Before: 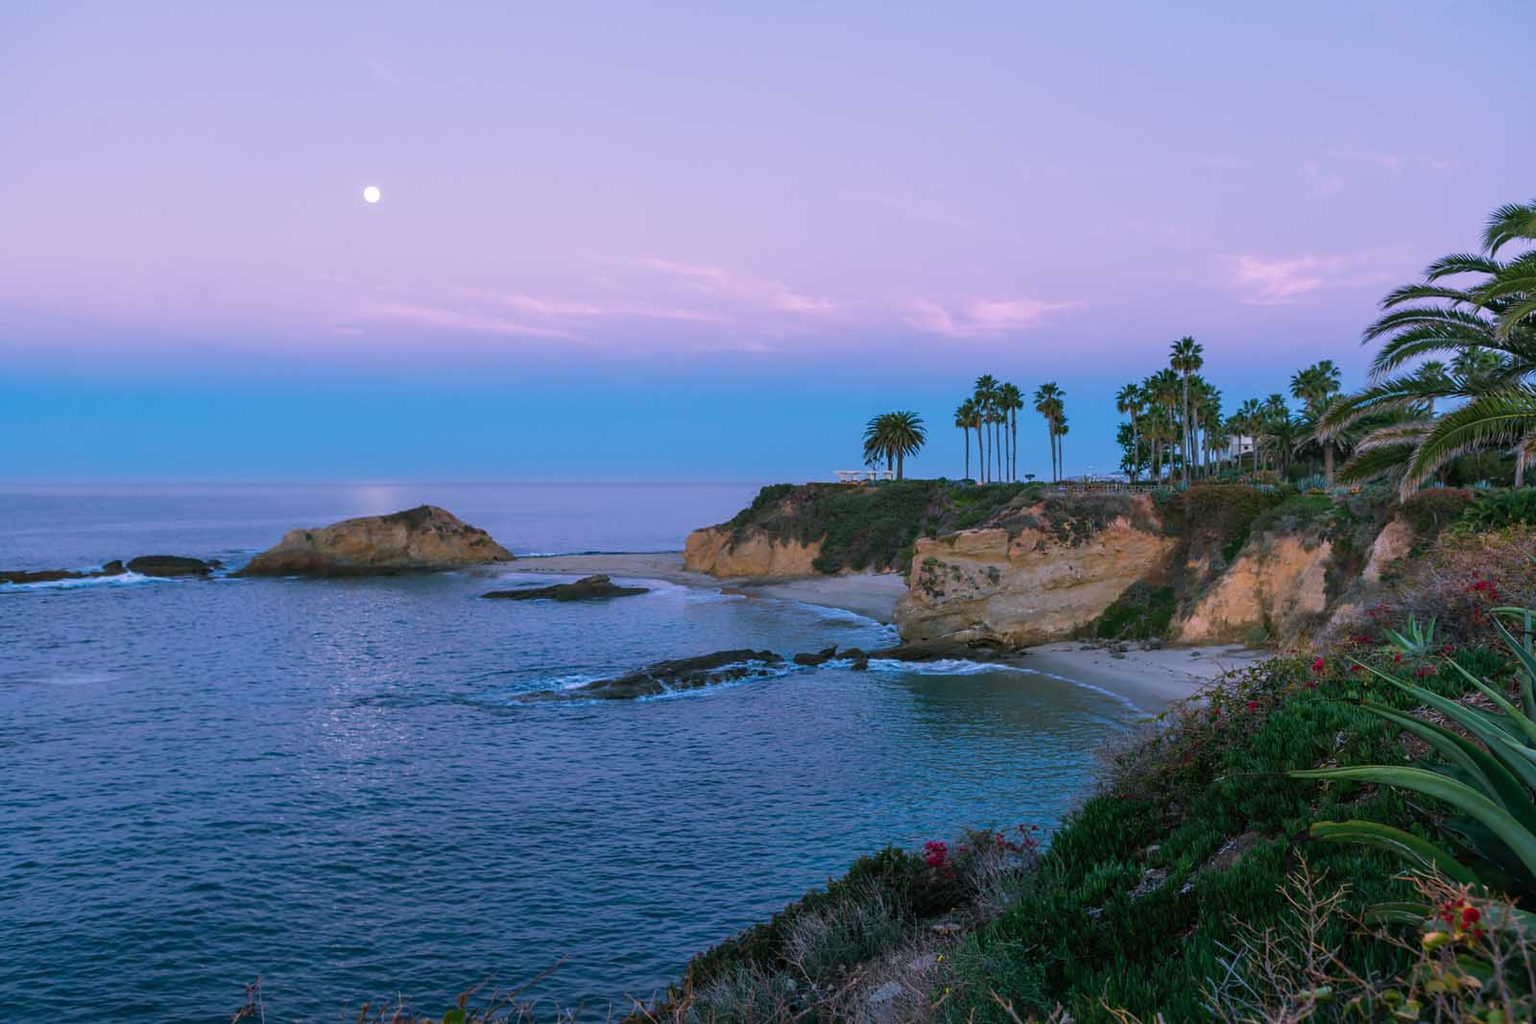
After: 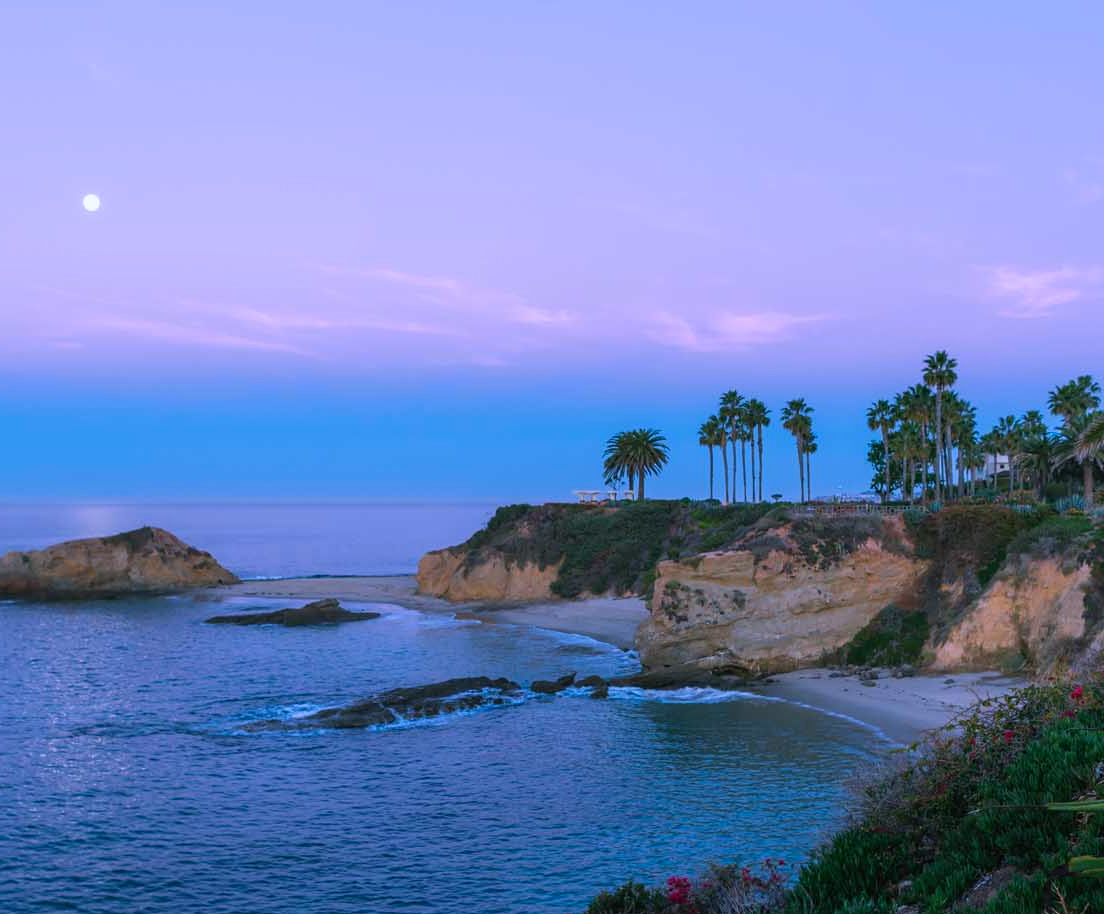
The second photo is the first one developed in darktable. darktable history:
crop: left 18.551%, right 12.403%, bottom 14.336%
contrast equalizer: y [[0.5, 0.486, 0.447, 0.446, 0.489, 0.5], [0.5 ×6], [0.5 ×6], [0 ×6], [0 ×6]], mix 0.308
color calibration: illuminant as shot in camera, x 0.37, y 0.382, temperature 4317.91 K
